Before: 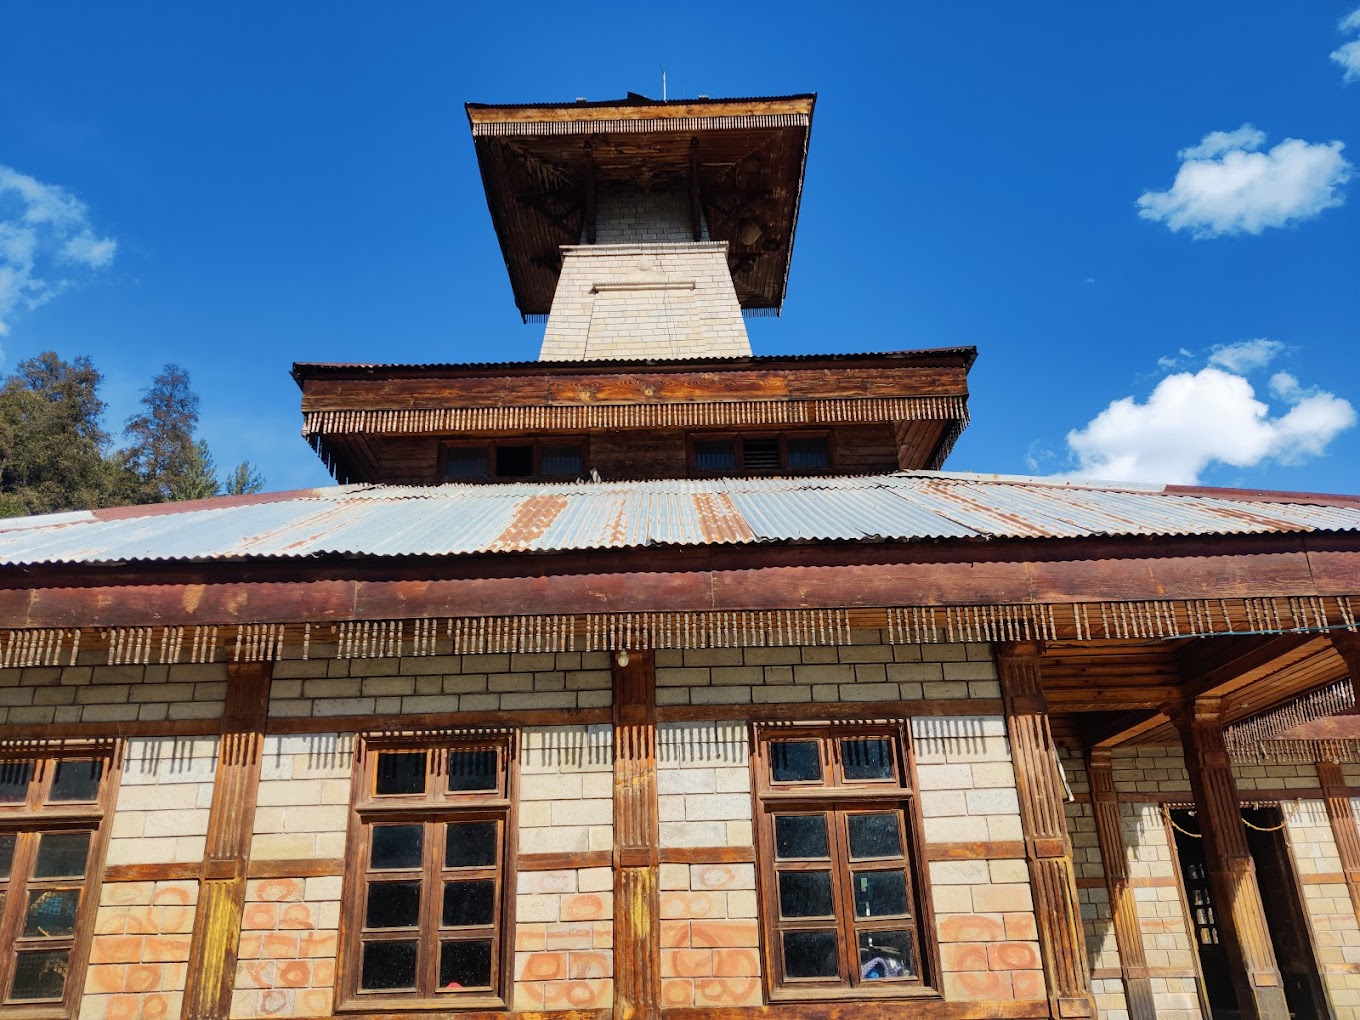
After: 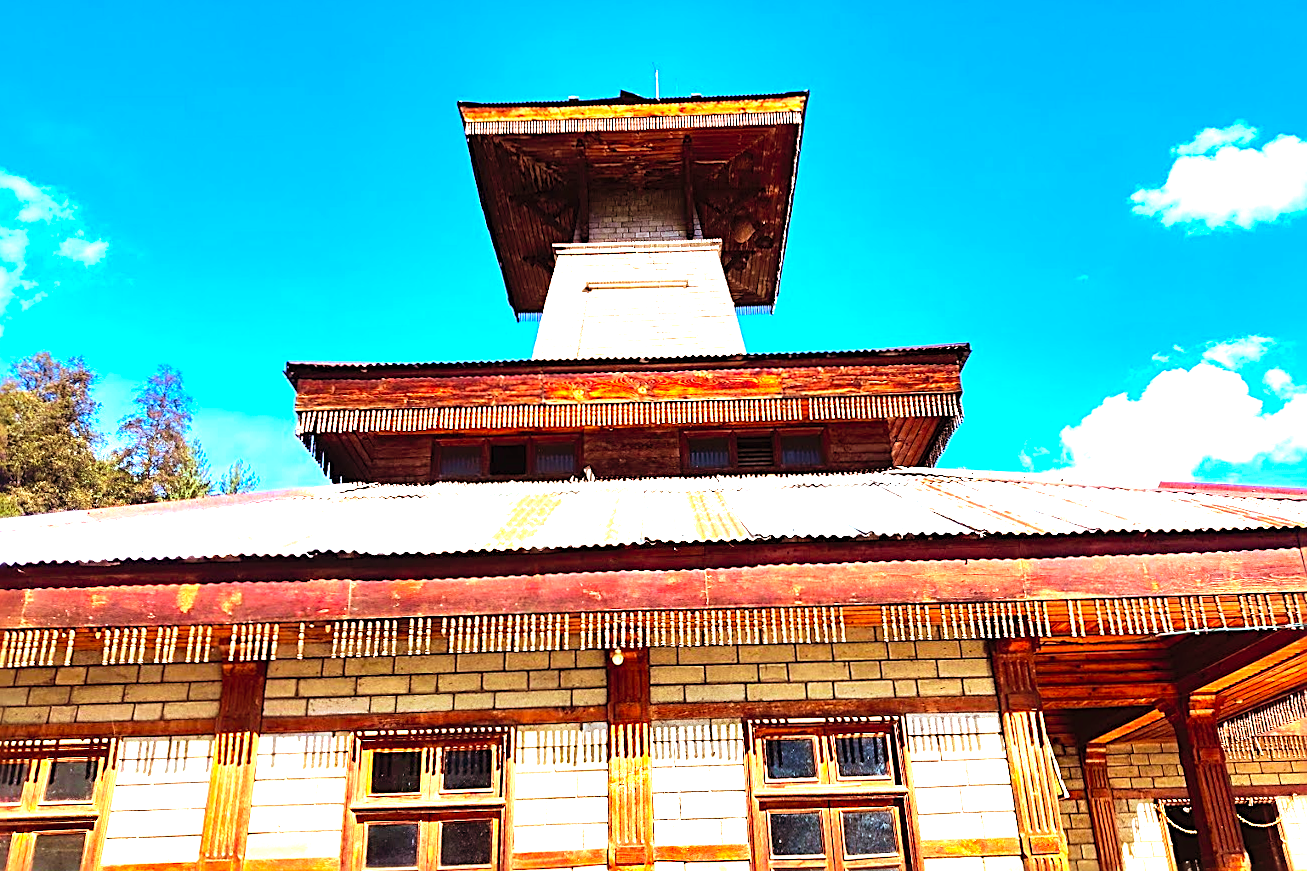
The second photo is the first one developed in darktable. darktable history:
velvia: on, module defaults
sharpen: radius 2.531, amount 0.628
crop and rotate: angle 0.2°, left 0.275%, right 3.127%, bottom 14.18%
color contrast: green-magenta contrast 1.69, blue-yellow contrast 1.49
contrast brightness saturation: brightness 0.13
tone equalizer: -8 EV -0.75 EV, -7 EV -0.7 EV, -6 EV -0.6 EV, -5 EV -0.4 EV, -3 EV 0.4 EV, -2 EV 0.6 EV, -1 EV 0.7 EV, +0 EV 0.75 EV, edges refinement/feathering 500, mask exposure compensation -1.57 EV, preserve details no
exposure: black level correction 0, exposure 1.2 EV, compensate highlight preservation false
rgb levels: mode RGB, independent channels, levels [[0, 0.5, 1], [0, 0.521, 1], [0, 0.536, 1]]
